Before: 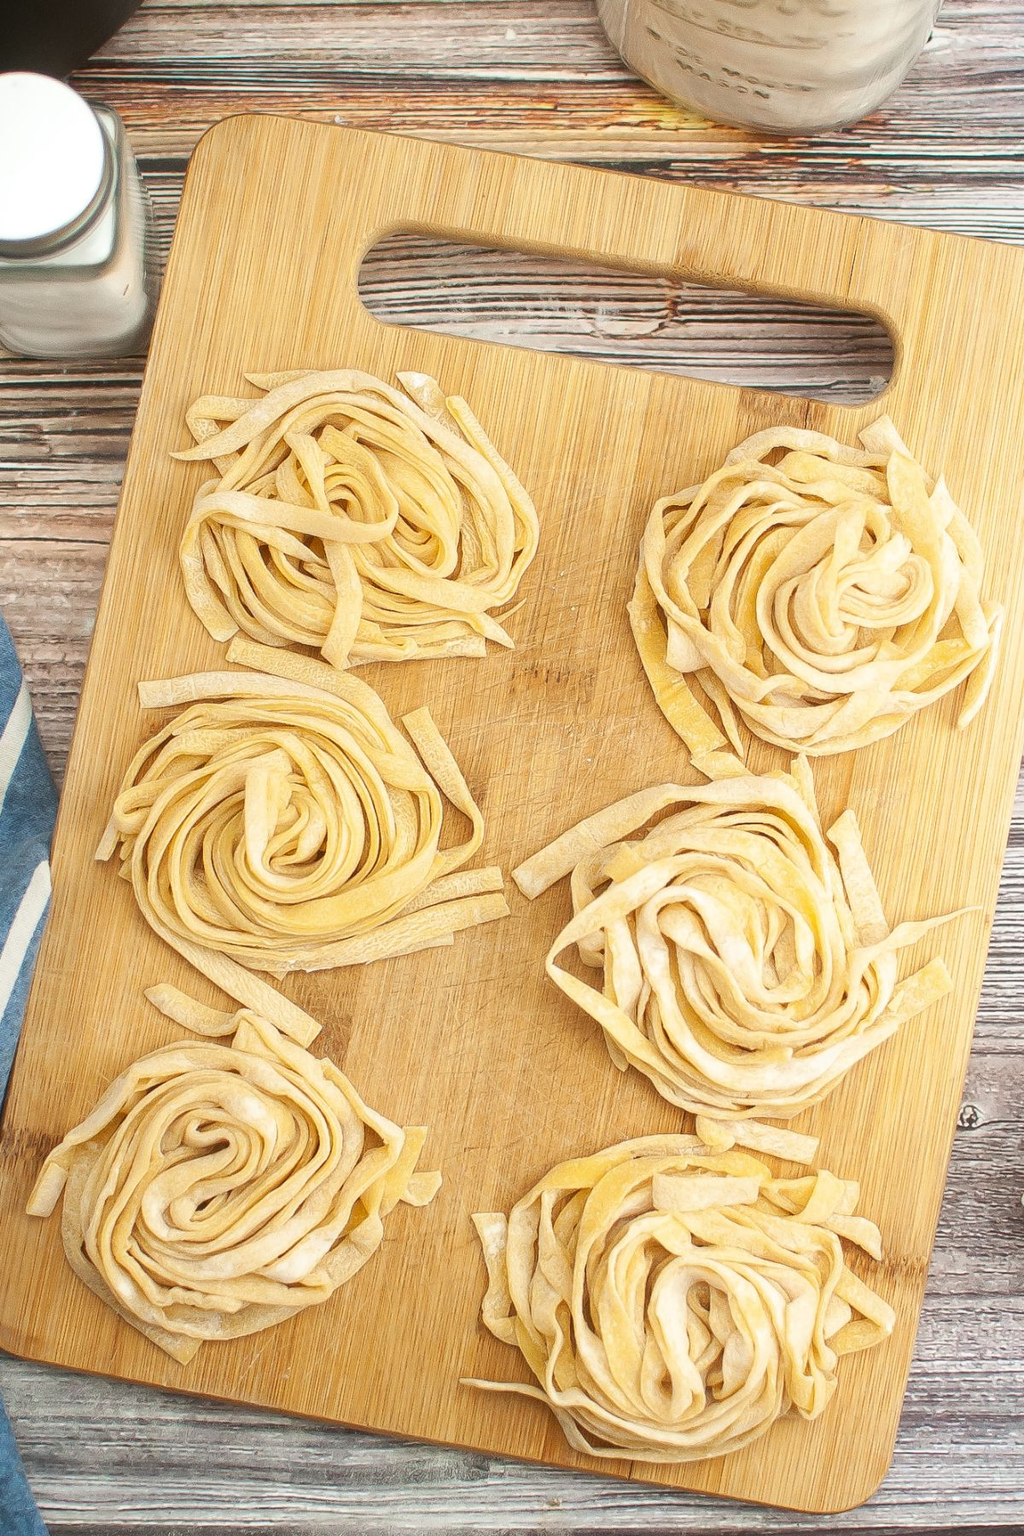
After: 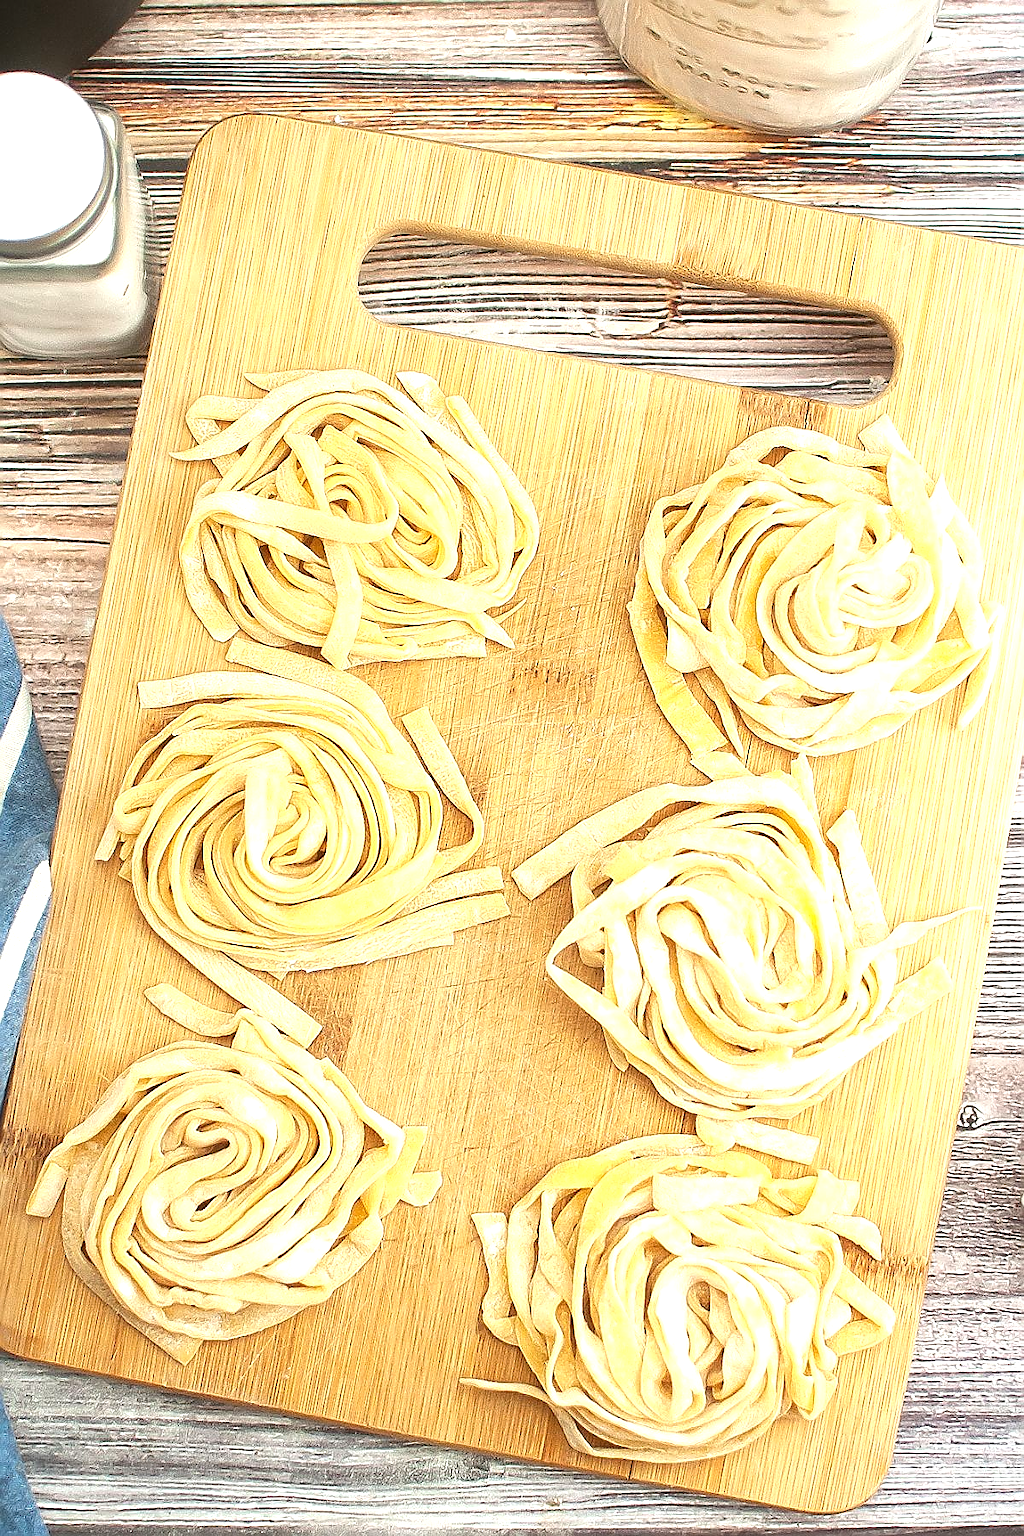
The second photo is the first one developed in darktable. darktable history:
exposure: black level correction 0, exposure 0.7 EV, compensate exposure bias true, compensate highlight preservation false
sharpen: radius 1.4, amount 1.25, threshold 0.7
